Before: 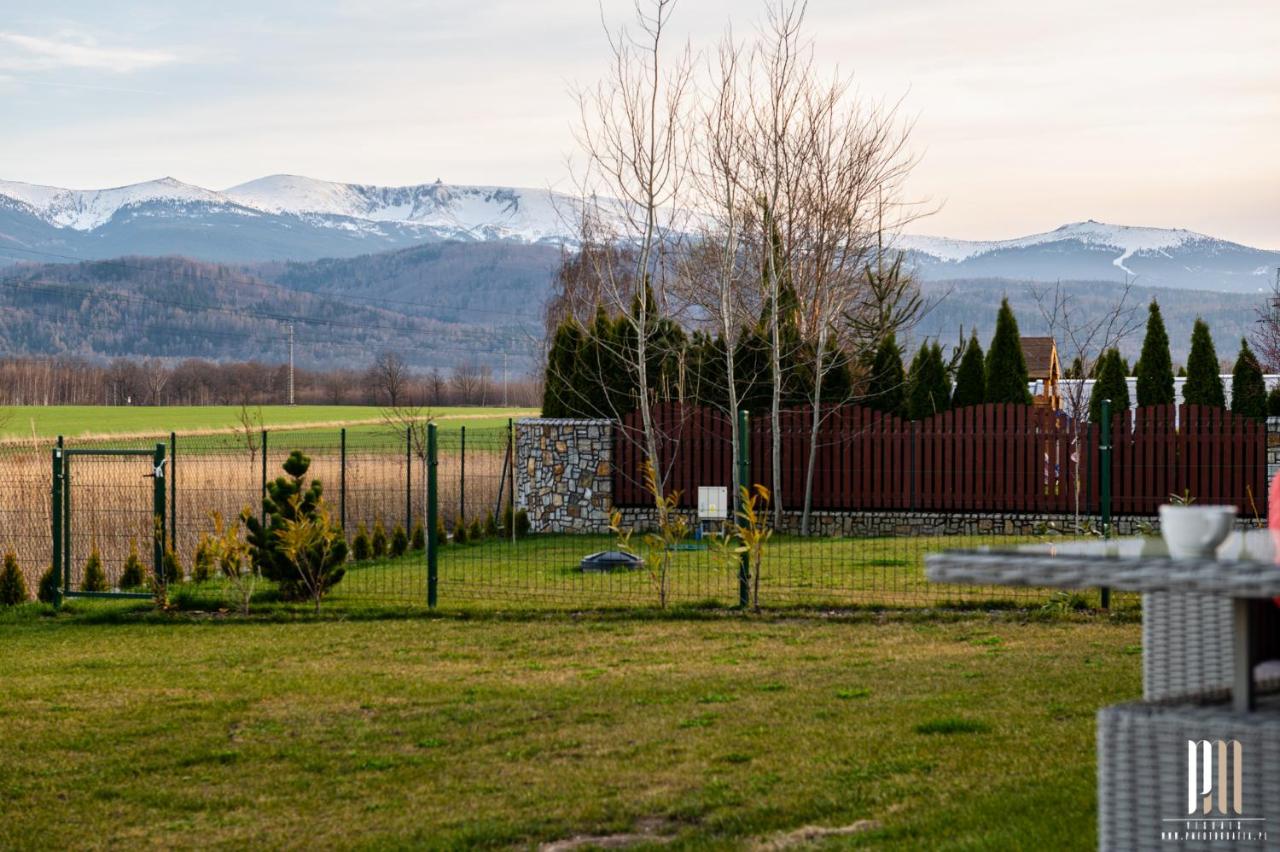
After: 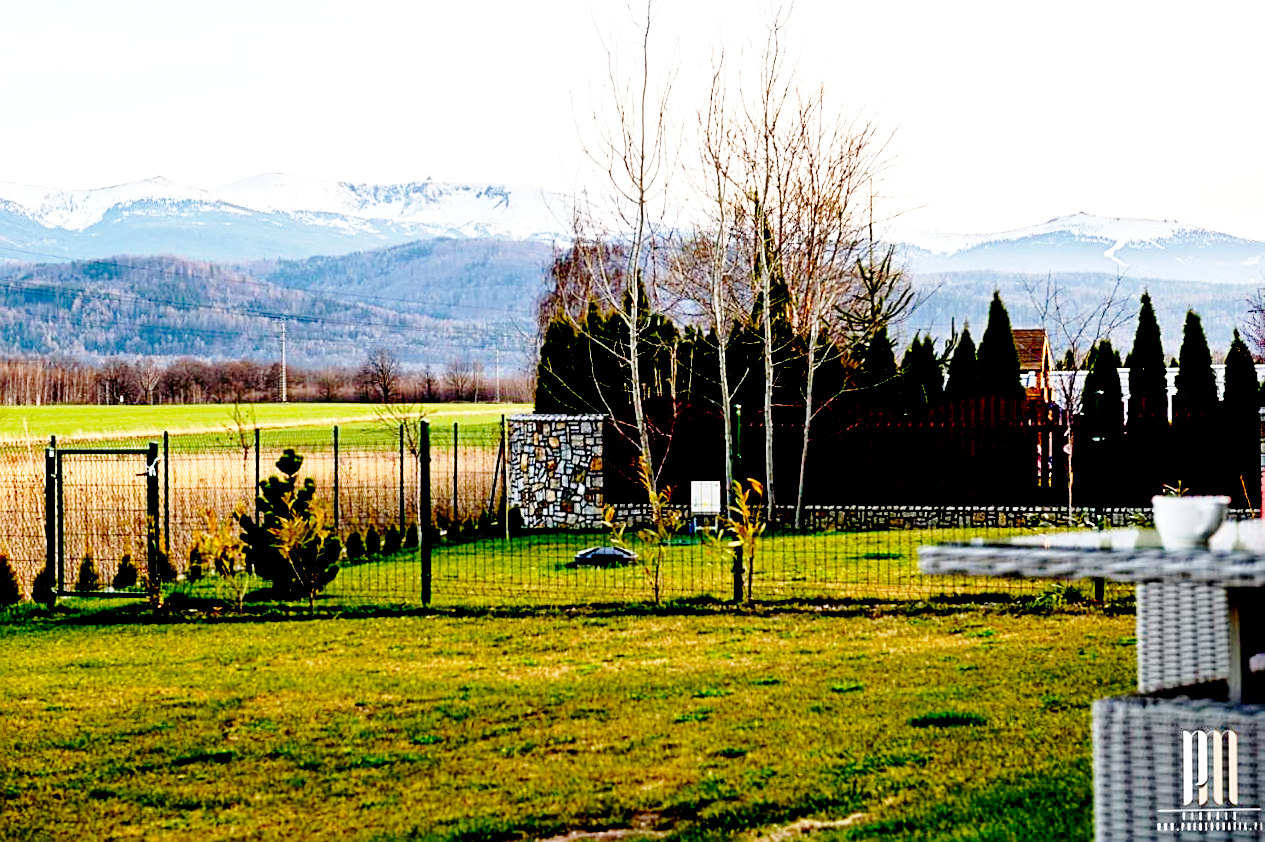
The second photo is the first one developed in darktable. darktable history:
base curve: curves: ch0 [(0, 0) (0.028, 0.03) (0.121, 0.232) (0.46, 0.748) (0.859, 0.968) (1, 1)], preserve colors none
sharpen: on, module defaults
rotate and perspective: rotation -0.45°, automatic cropping original format, crop left 0.008, crop right 0.992, crop top 0.012, crop bottom 0.988
exposure: black level correction 0.04, exposure 0.5 EV, compensate highlight preservation false
